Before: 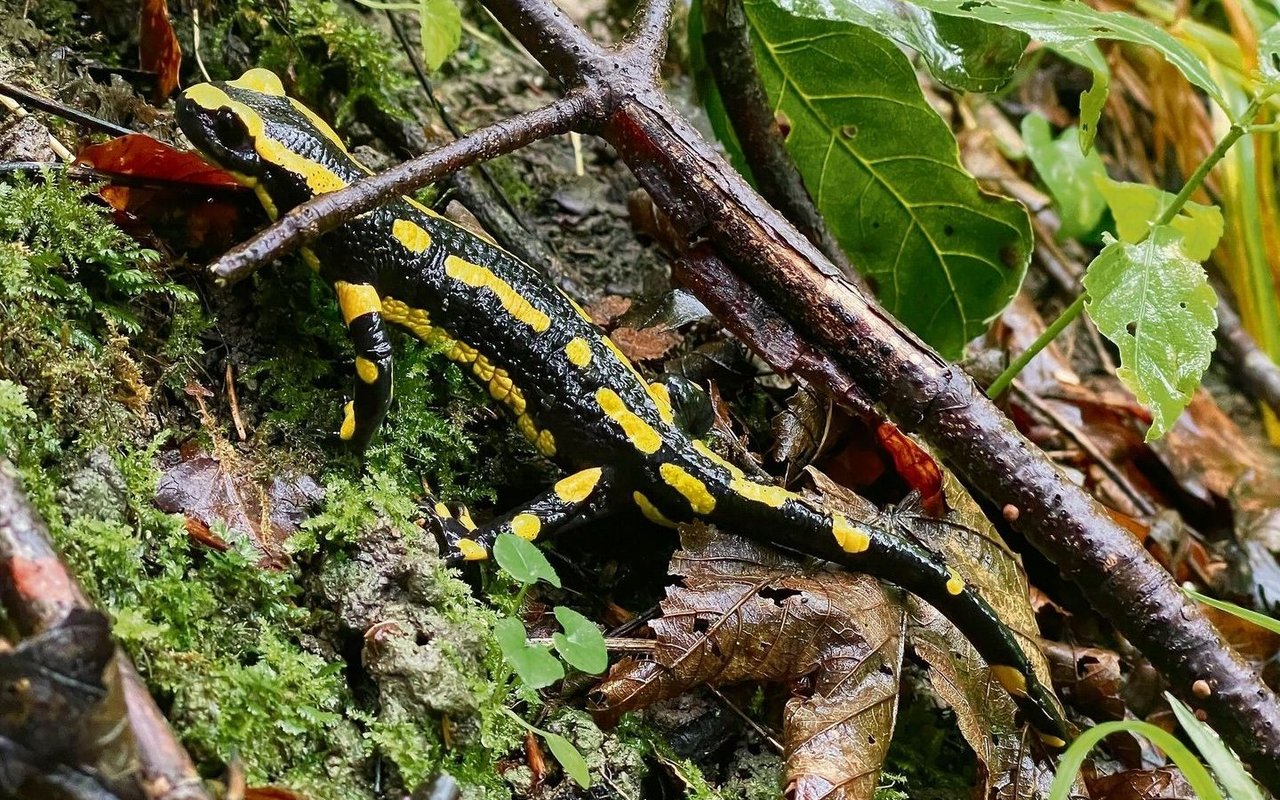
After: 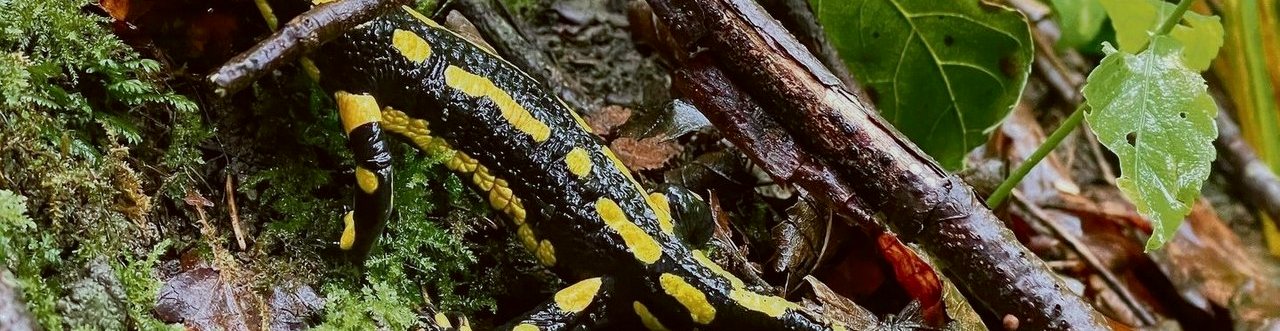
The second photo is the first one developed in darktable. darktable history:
crop and rotate: top 23.795%, bottom 34.82%
exposure: exposure -0.296 EV, compensate highlight preservation false
color correction: highlights a* -3.32, highlights b* -6.54, shadows a* 3.24, shadows b* 5.63
